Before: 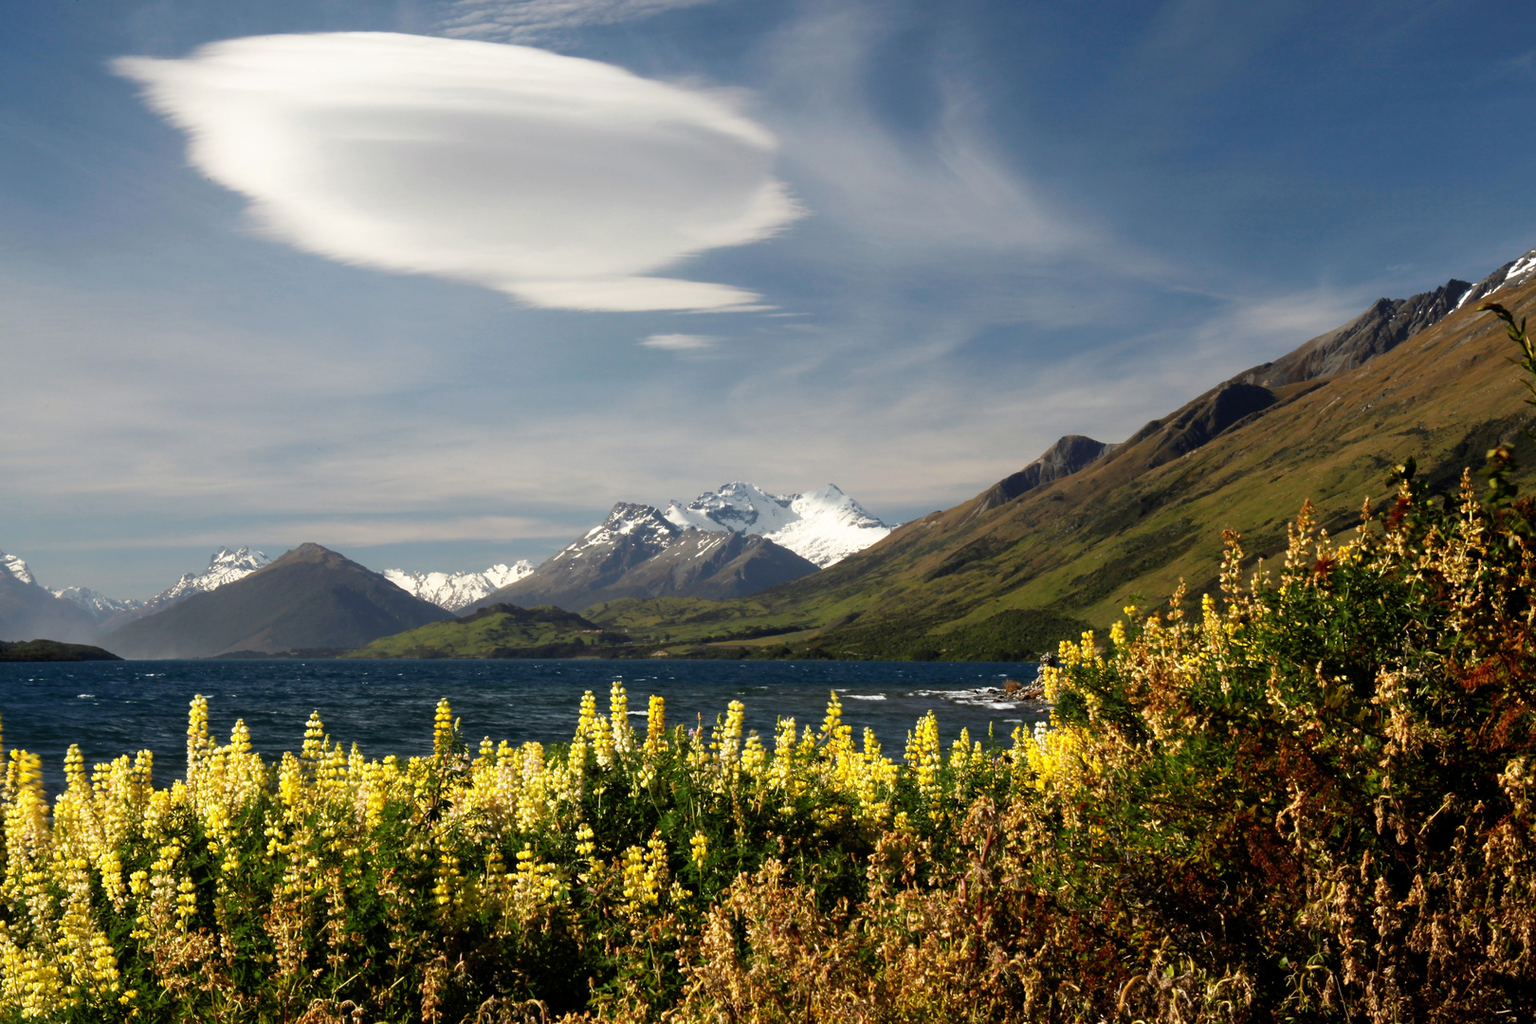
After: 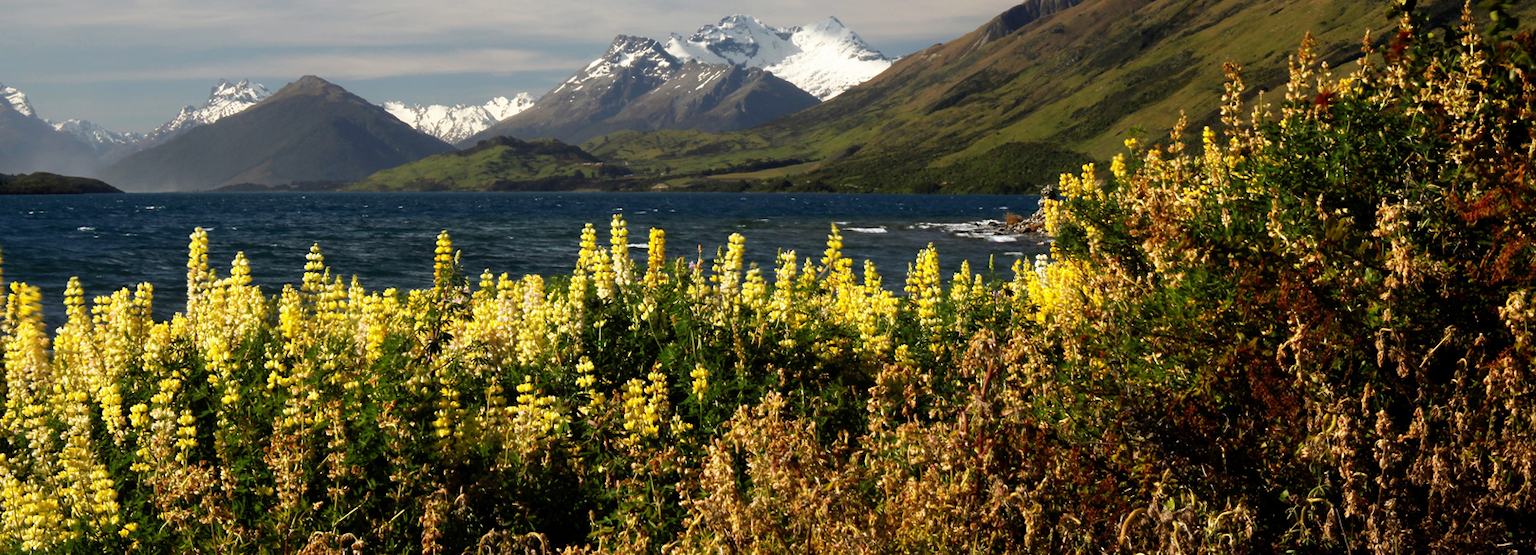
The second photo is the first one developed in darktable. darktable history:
crop and rotate: top 45.739%, right 0.01%
